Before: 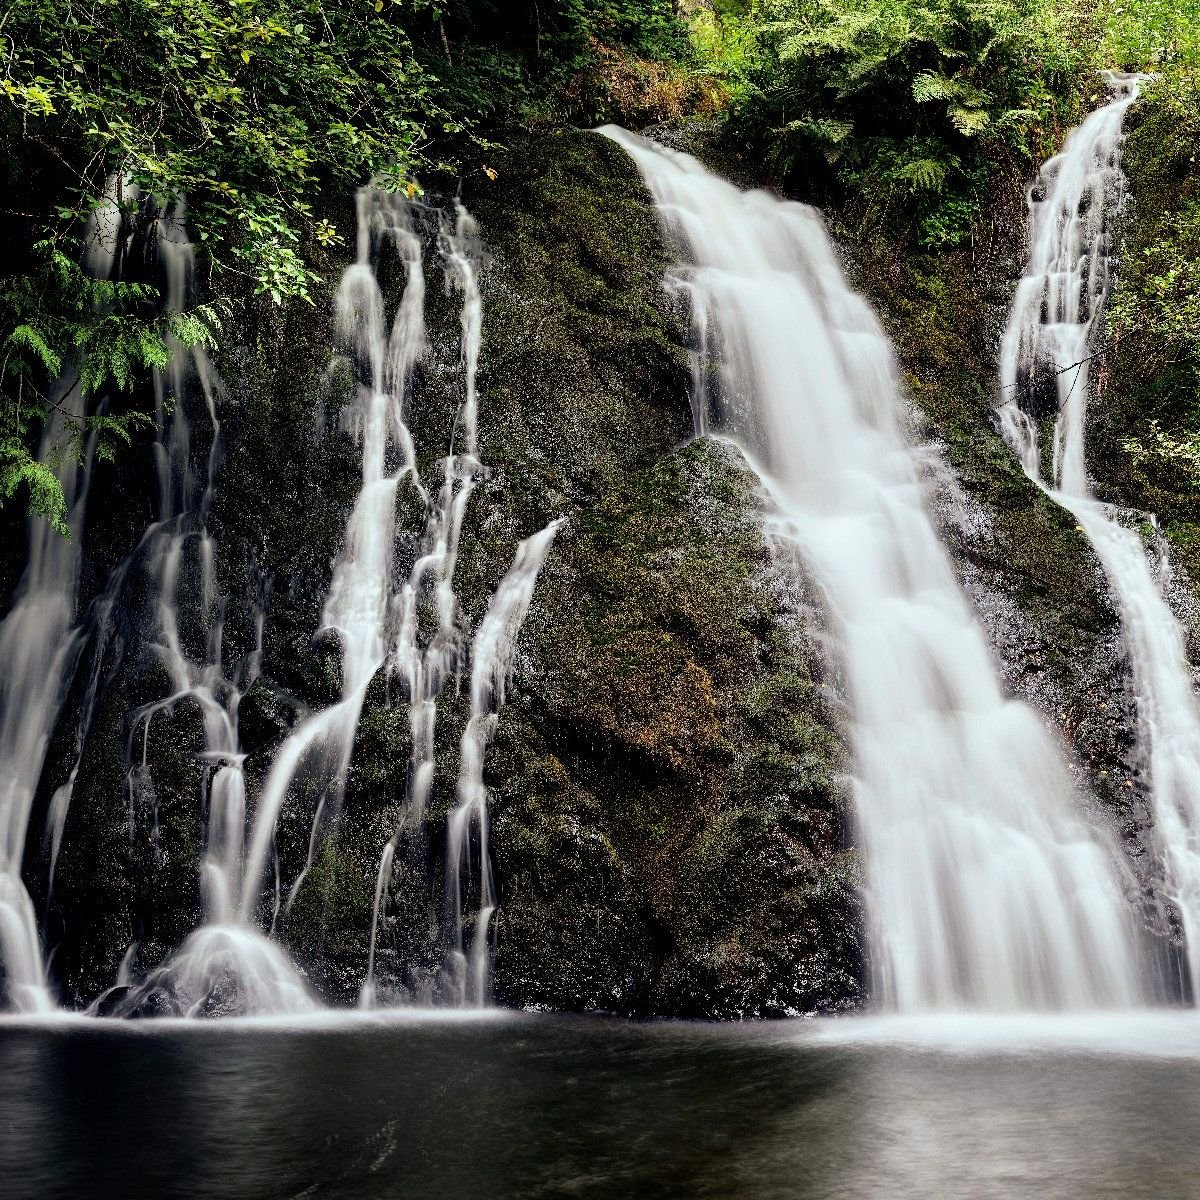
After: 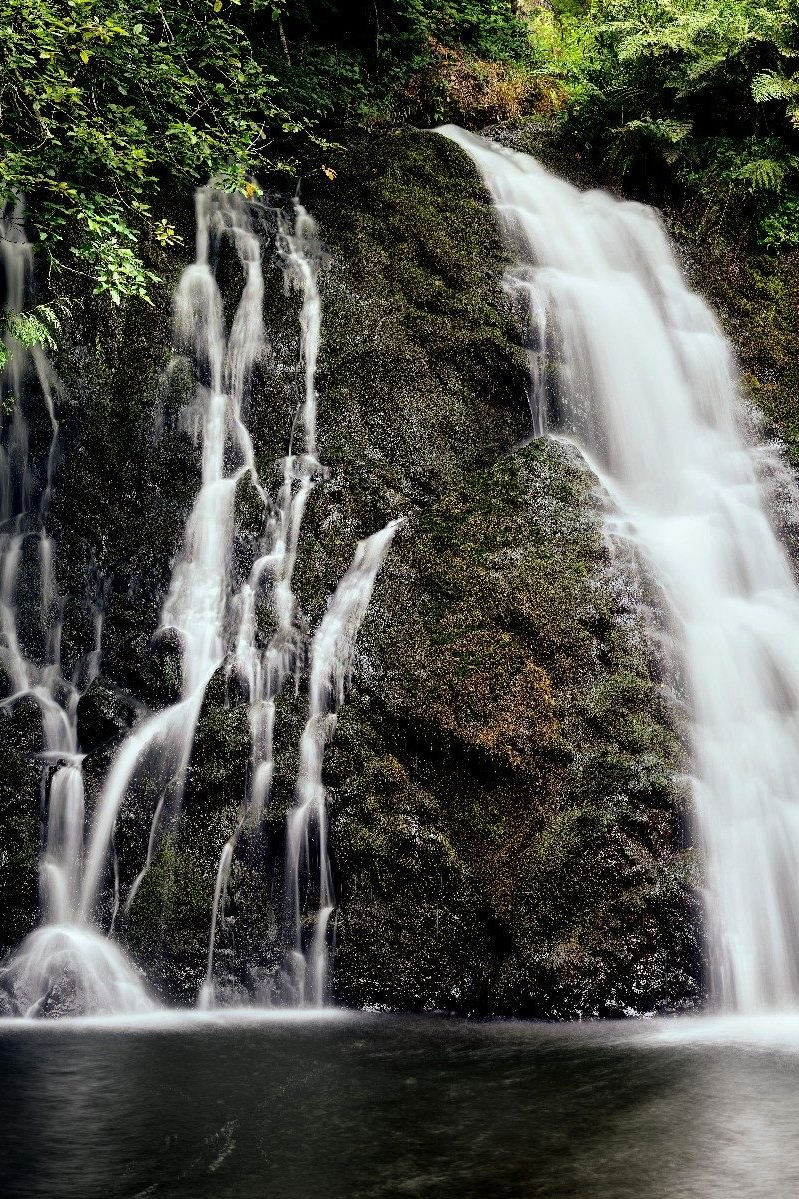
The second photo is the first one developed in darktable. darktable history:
shadows and highlights: shadows 13.01, white point adjustment 1.18, soften with gaussian
crop and rotate: left 13.451%, right 19.94%
